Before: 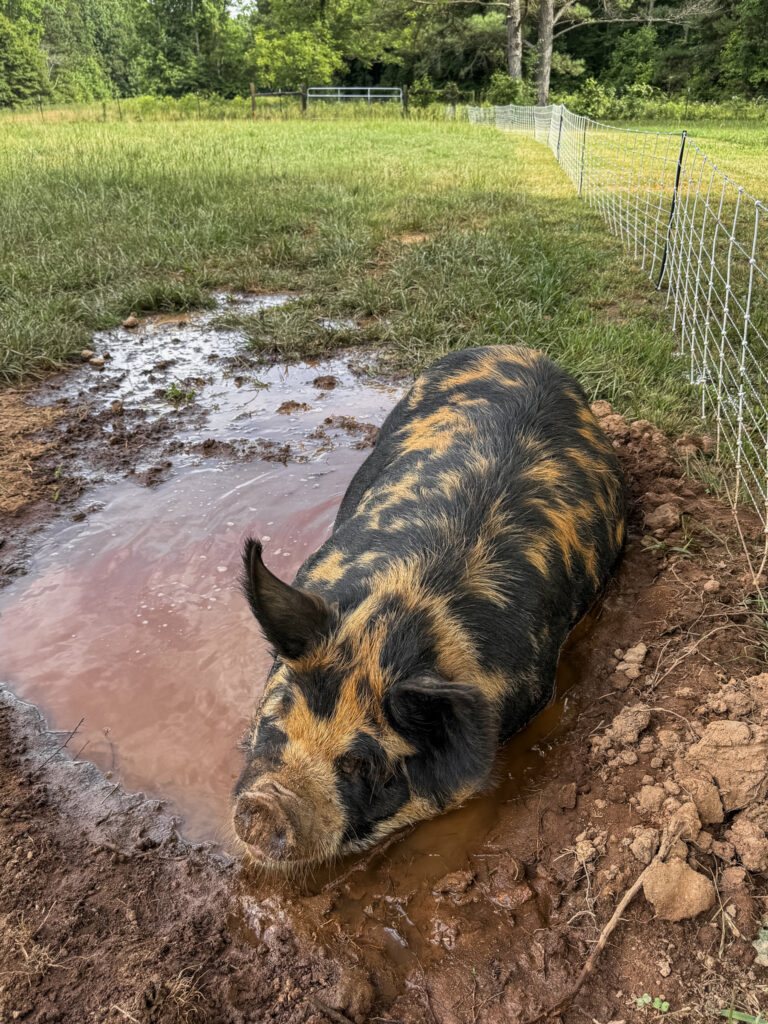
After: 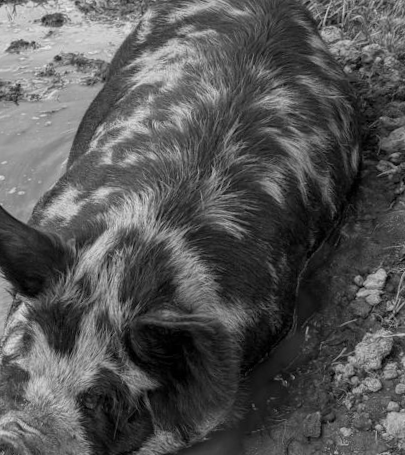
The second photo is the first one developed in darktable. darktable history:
crop: left 35.03%, top 36.625%, right 14.663%, bottom 20.057%
monochrome: a -71.75, b 75.82
rotate and perspective: rotation -2.22°, lens shift (horizontal) -0.022, automatic cropping off
white balance: red 0.983, blue 1.036
levels: mode automatic
